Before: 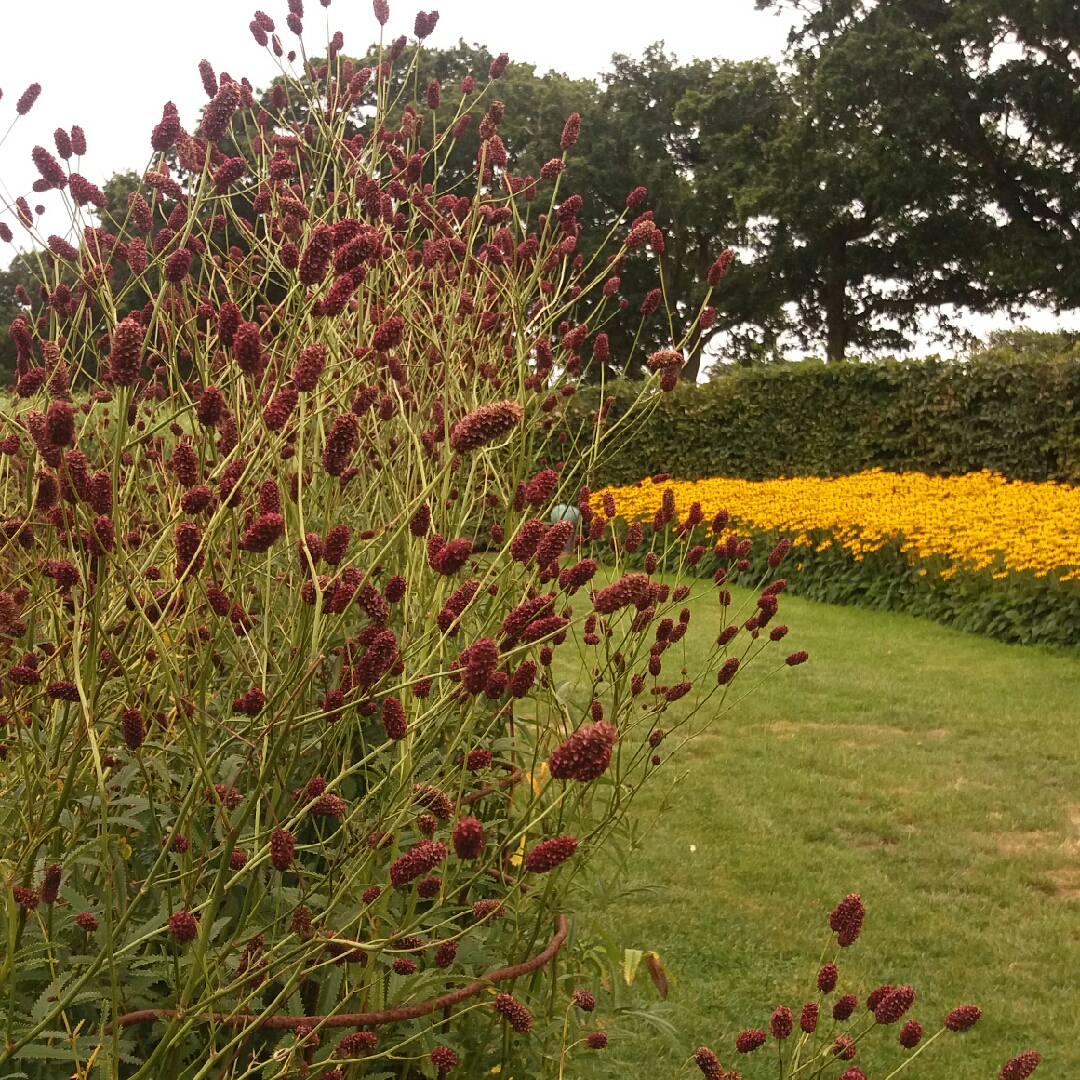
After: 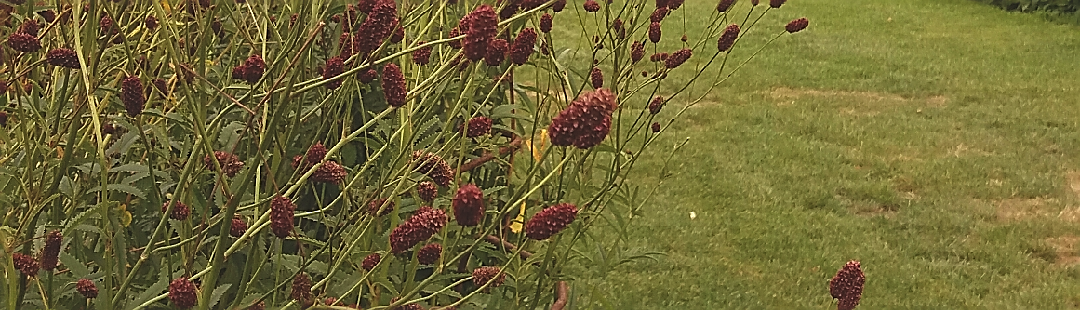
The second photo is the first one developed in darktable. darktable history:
exposure: black level correction -0.015, exposure -0.128 EV, compensate highlight preservation false
sharpen: radius 1.388, amount 1.233, threshold 0.732
crop and rotate: top 58.615%, bottom 12.62%
